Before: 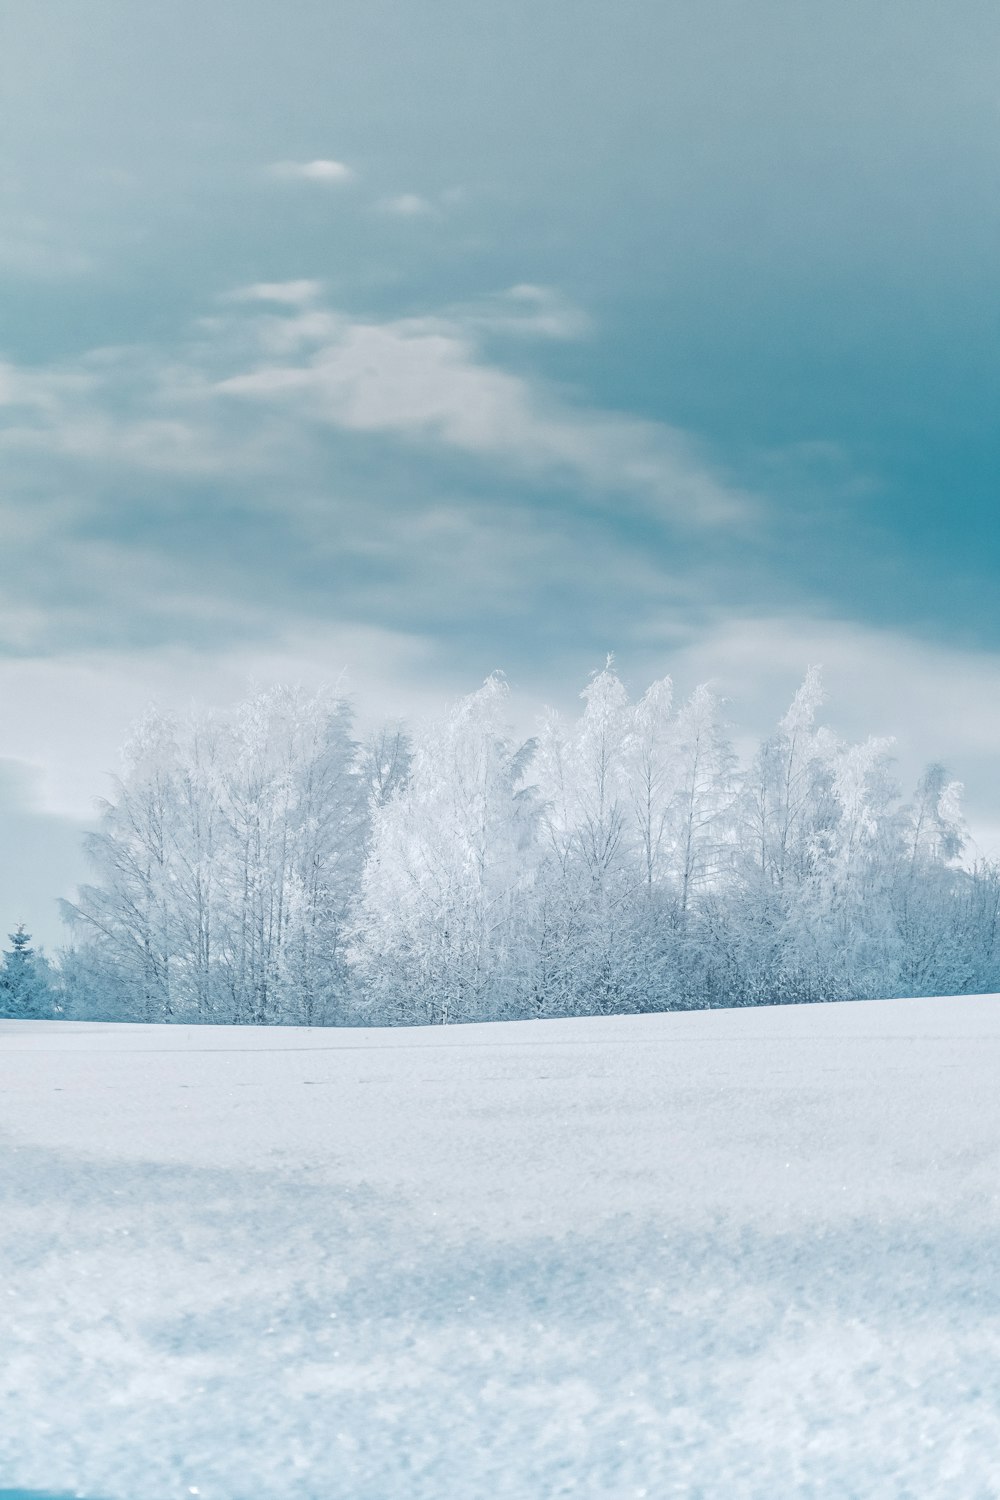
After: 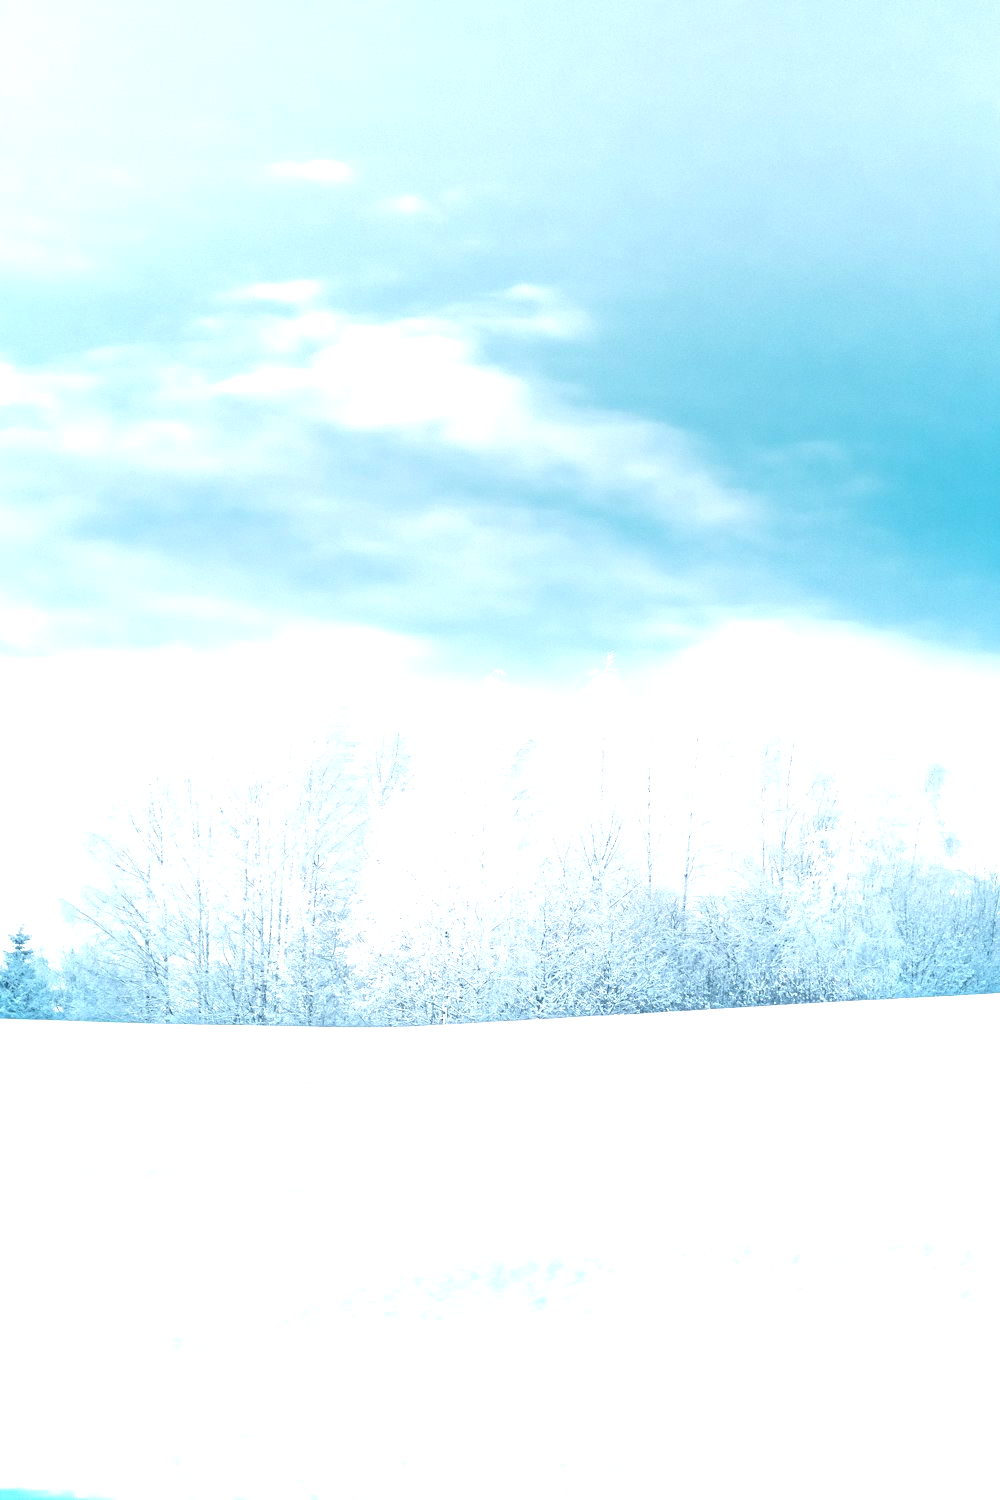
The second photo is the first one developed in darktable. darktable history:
exposure: black level correction 0, exposure 1.189 EV, compensate exposure bias true, compensate highlight preservation false
